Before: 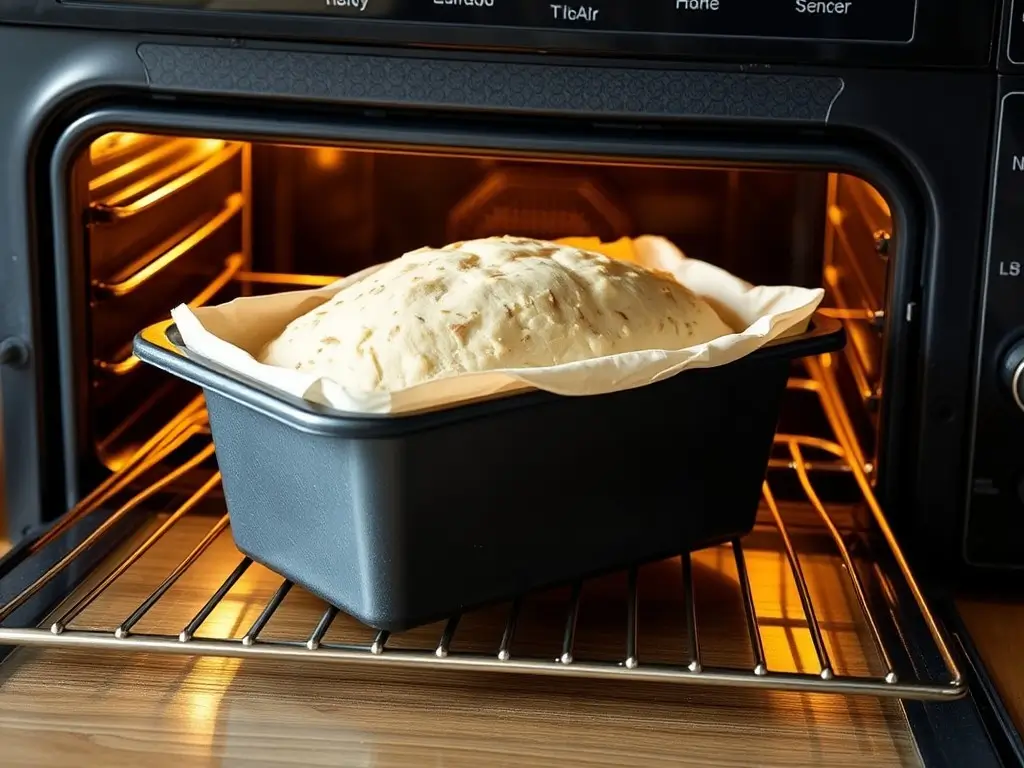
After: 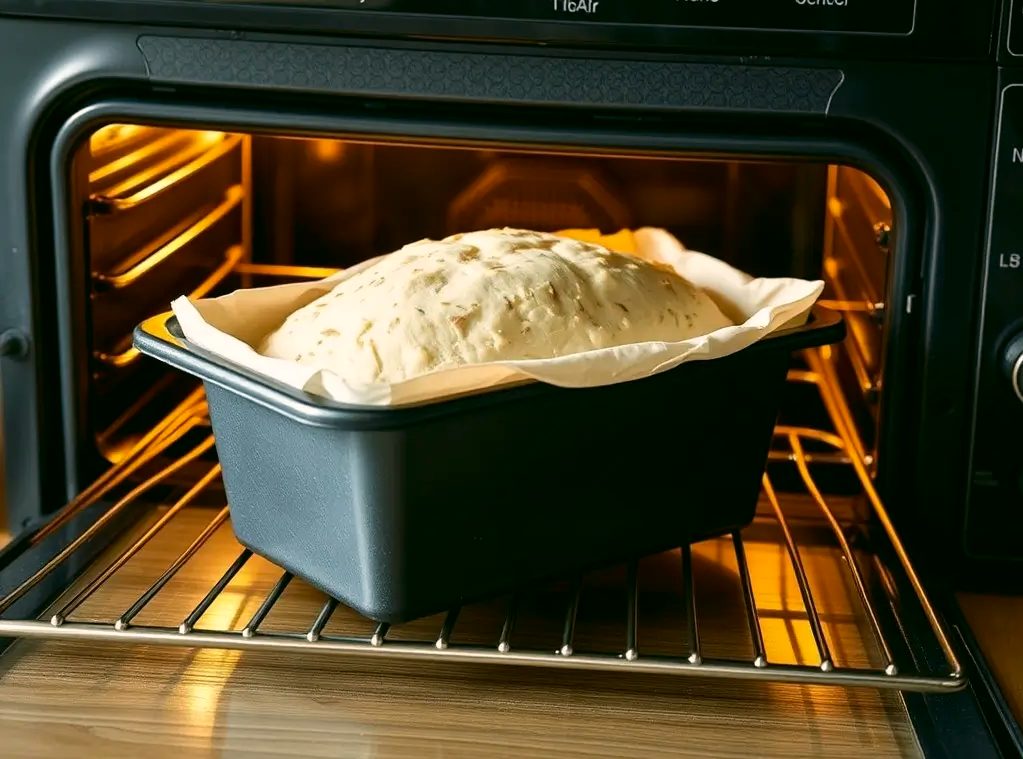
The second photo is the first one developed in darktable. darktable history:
crop: top 1.049%, right 0.001%
color correction: highlights a* 4.02, highlights b* 4.98, shadows a* -7.55, shadows b* 4.98
tone equalizer: on, module defaults
